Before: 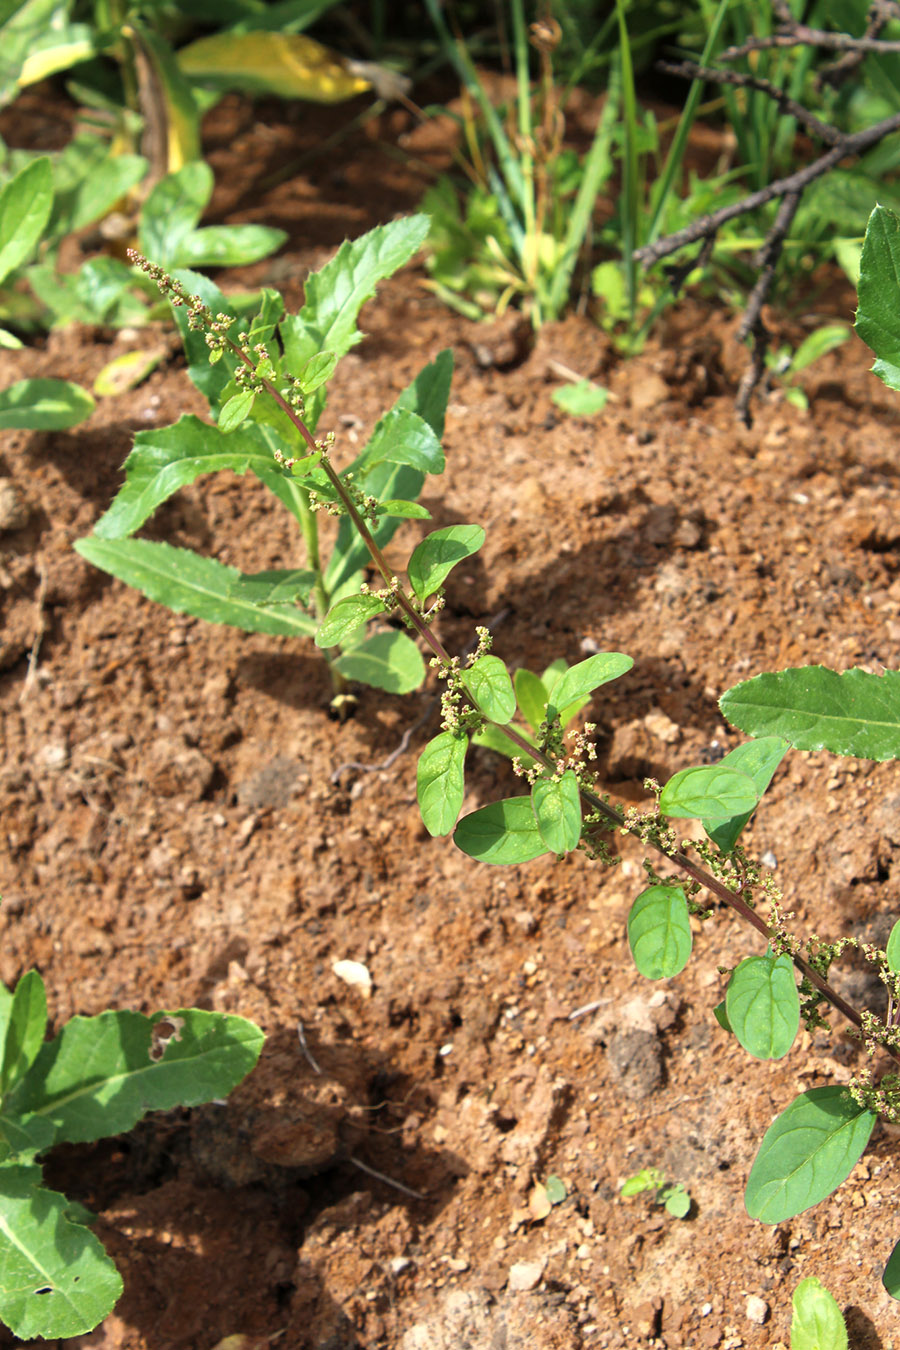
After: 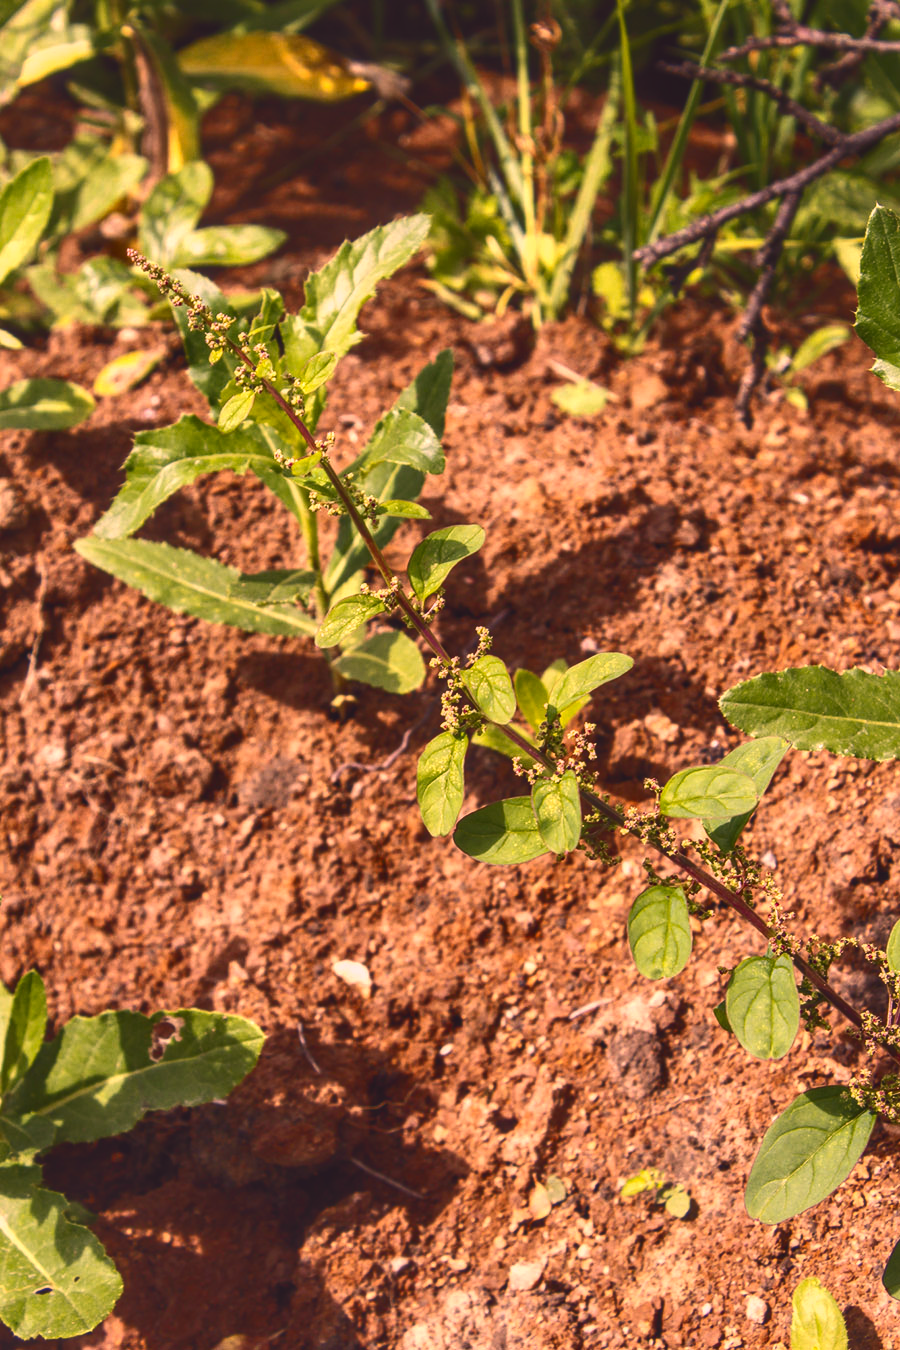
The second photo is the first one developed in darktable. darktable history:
color correction: highlights a* 22.35, highlights b* 21.64
exposure: black level correction 0.001, compensate highlight preservation false
local contrast: highlights 61%, detail 143%, midtone range 0.428
tone curve: curves: ch0 [(0, 0.142) (0.384, 0.314) (0.752, 0.711) (0.991, 0.95)]; ch1 [(0.006, 0.129) (0.346, 0.384) (1, 1)]; ch2 [(0.003, 0.057) (0.261, 0.248) (1, 1)], color space Lab, independent channels, preserve colors none
